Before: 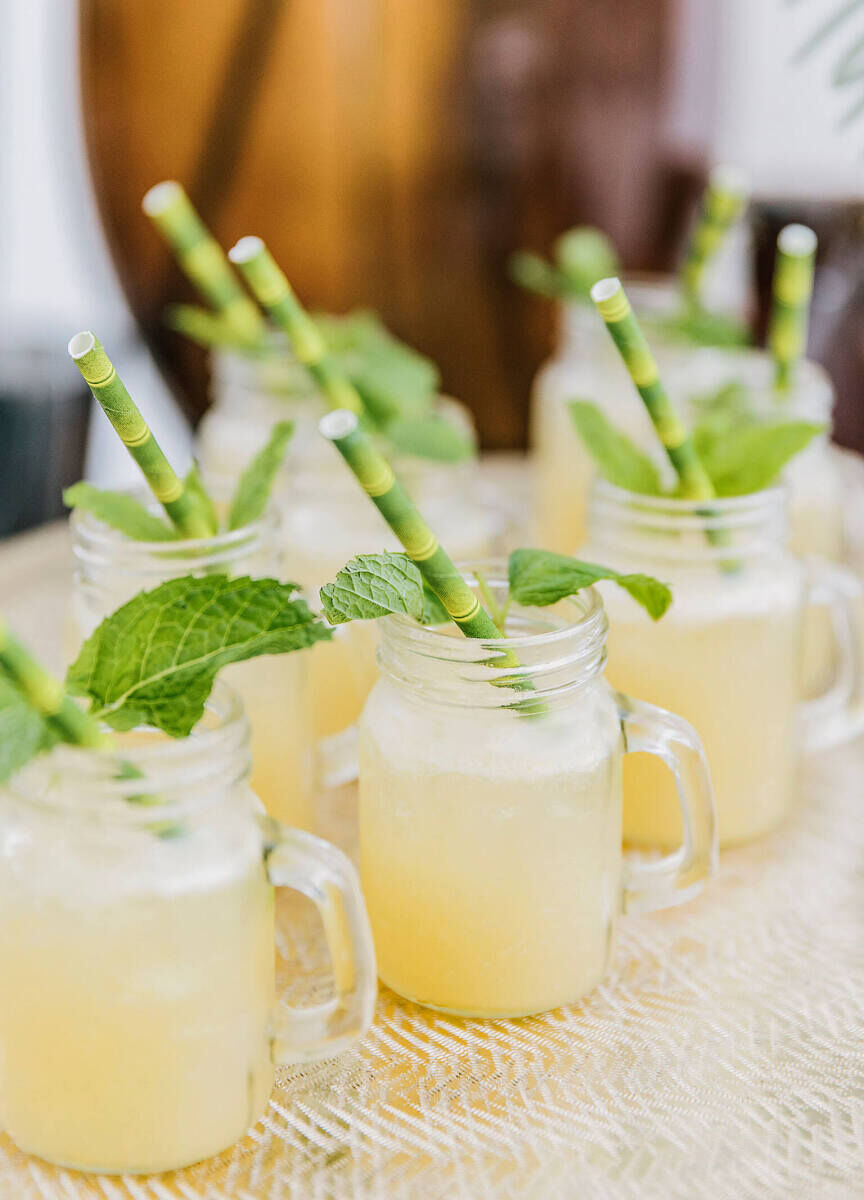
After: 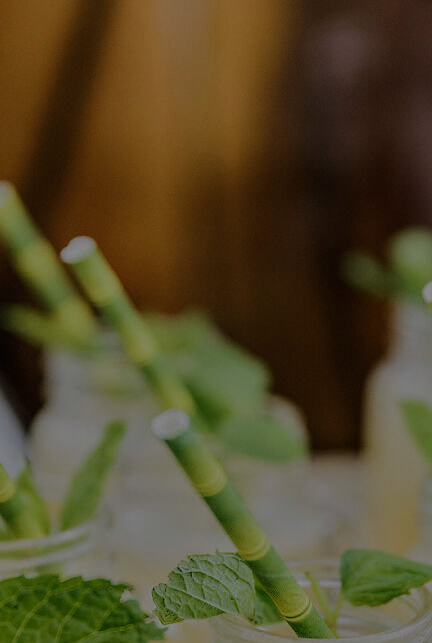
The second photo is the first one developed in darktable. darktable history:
exposure: exposure 0.014 EV, compensate highlight preservation false
crop: left 19.558%, right 30.392%, bottom 46.37%
tone equalizer: -8 EV -2 EV, -7 EV -1.99 EV, -6 EV -1.97 EV, -5 EV -1.97 EV, -4 EV -1.97 EV, -3 EV -1.97 EV, -2 EV -1.99 EV, -1 EV -1.62 EV, +0 EV -1.98 EV
